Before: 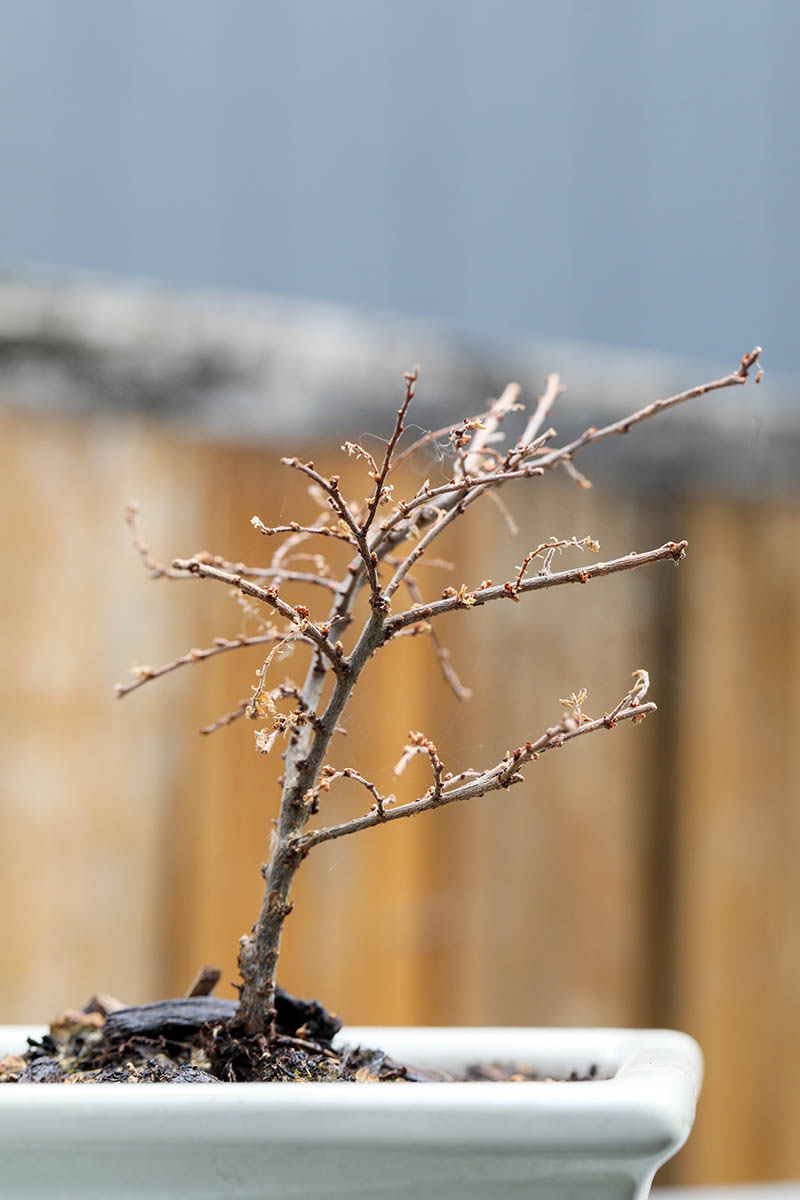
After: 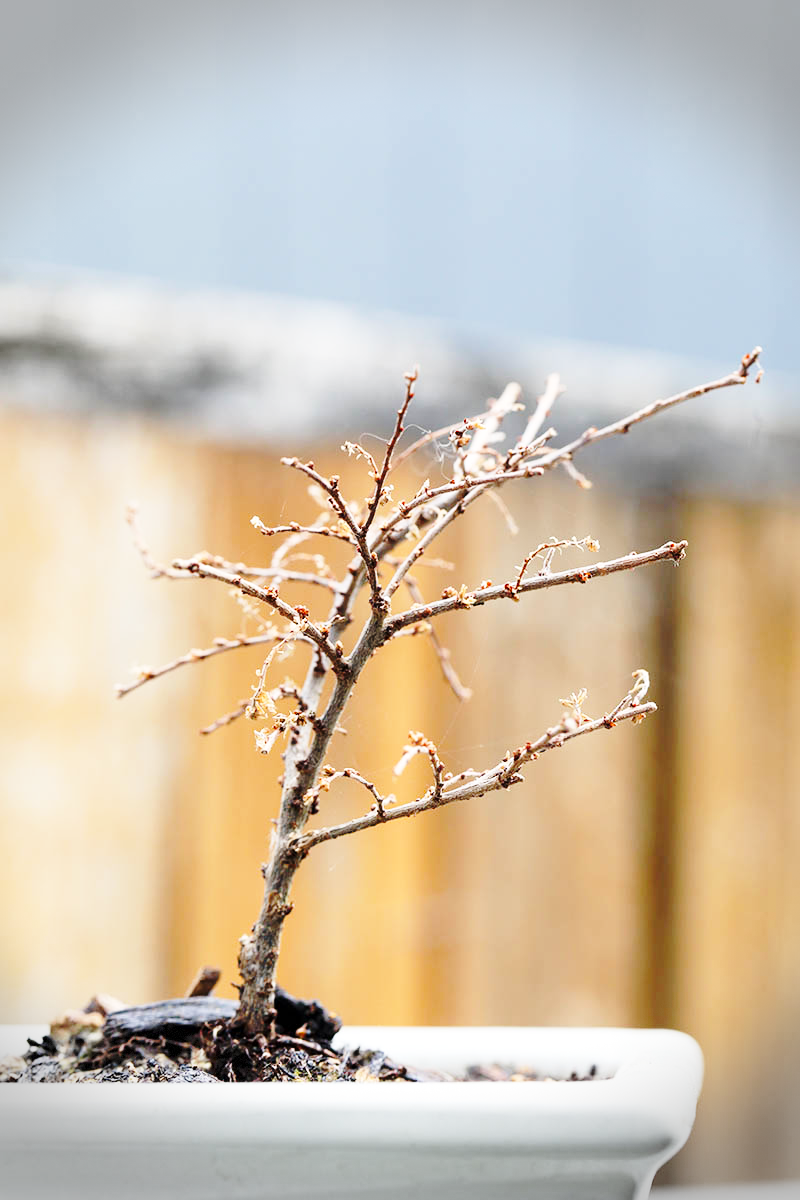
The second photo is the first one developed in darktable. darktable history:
vignetting: fall-off radius 31.72%, brightness -0.441, saturation -0.688, dithering 8-bit output
base curve: curves: ch0 [(0, 0) (0.032, 0.037) (0.105, 0.228) (0.435, 0.76) (0.856, 0.983) (1, 1)], preserve colors none
